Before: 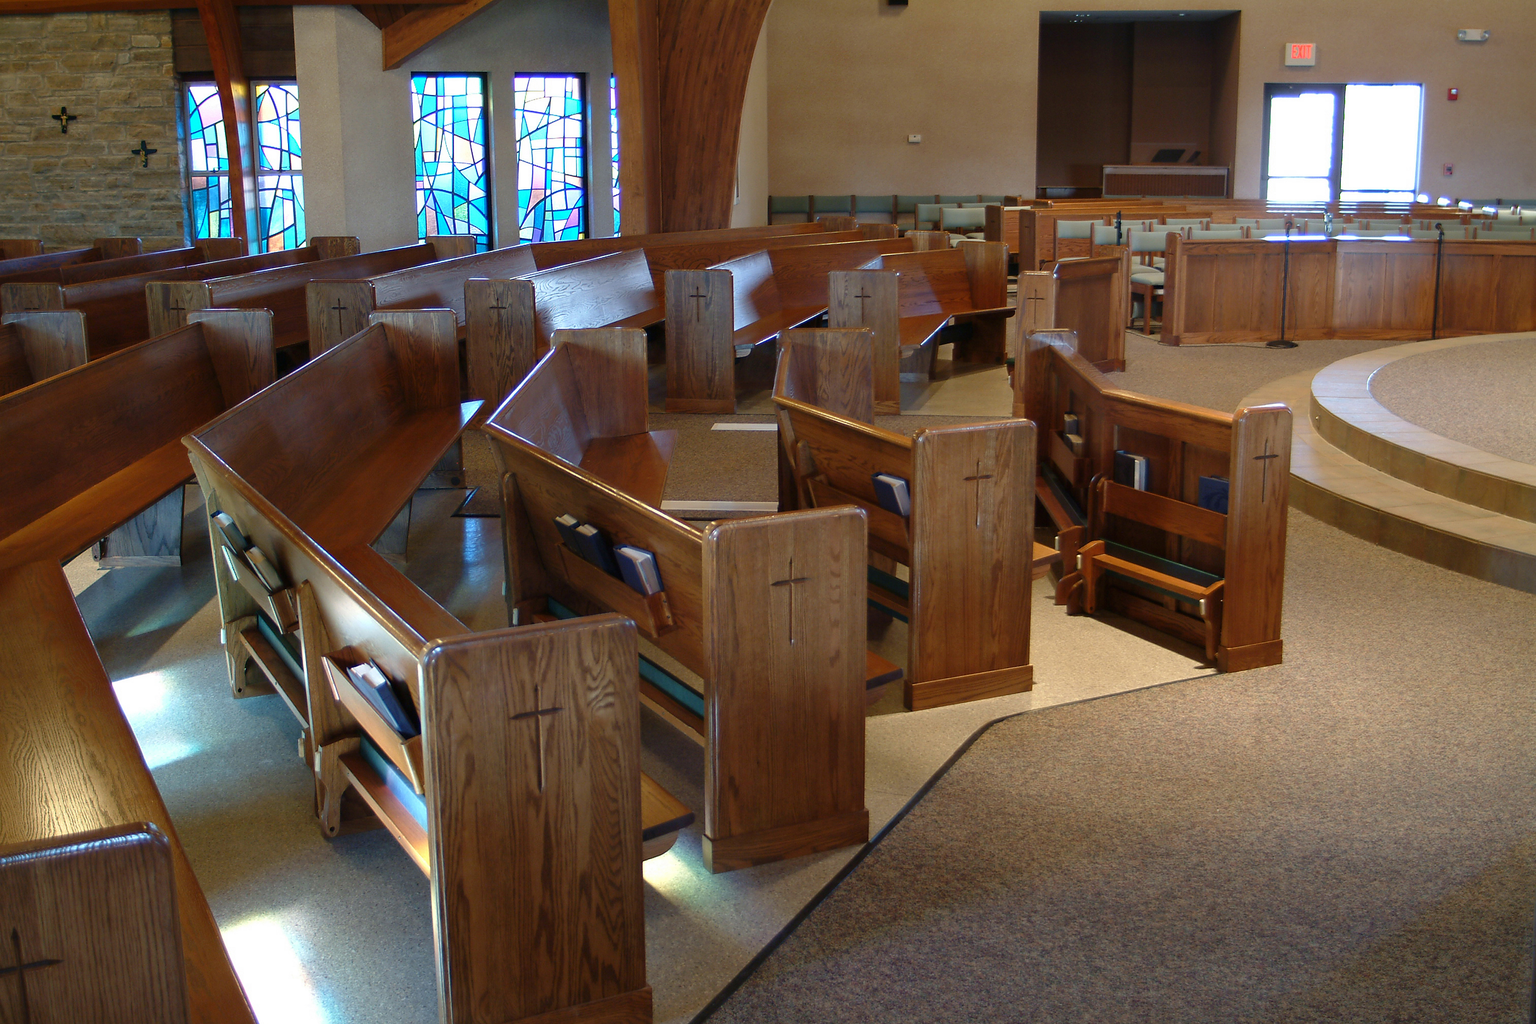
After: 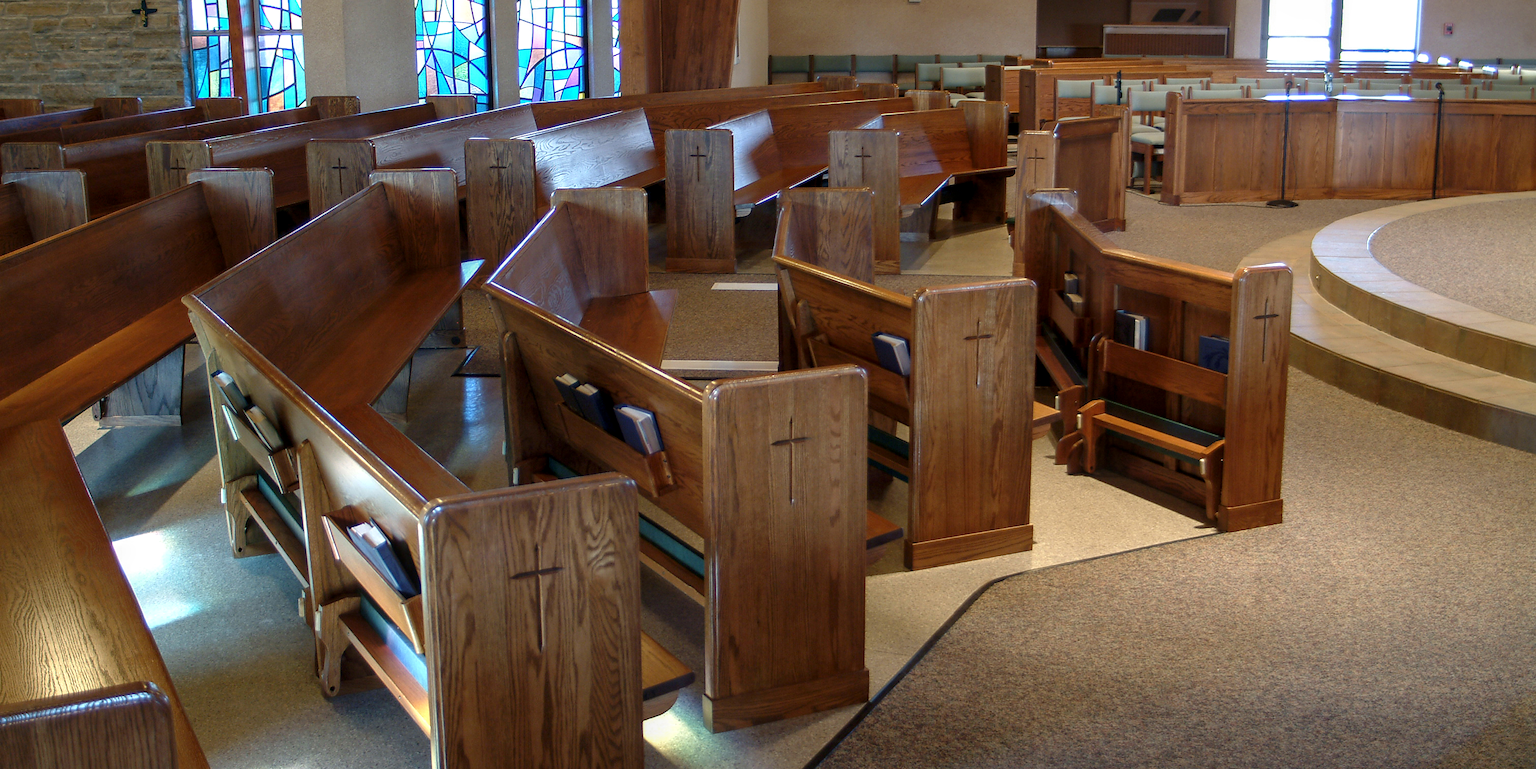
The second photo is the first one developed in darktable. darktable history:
crop: top 13.743%, bottom 11.045%
local contrast: on, module defaults
tone equalizer: on, module defaults
